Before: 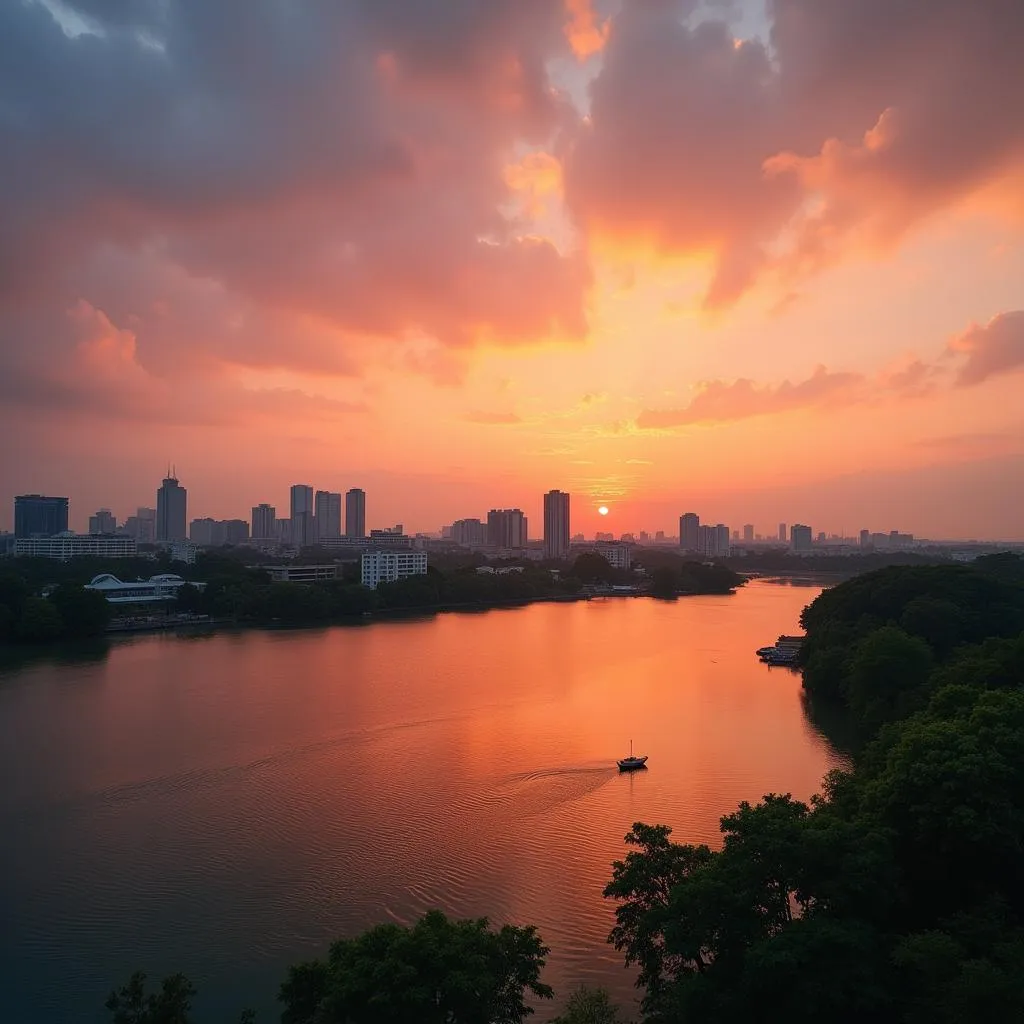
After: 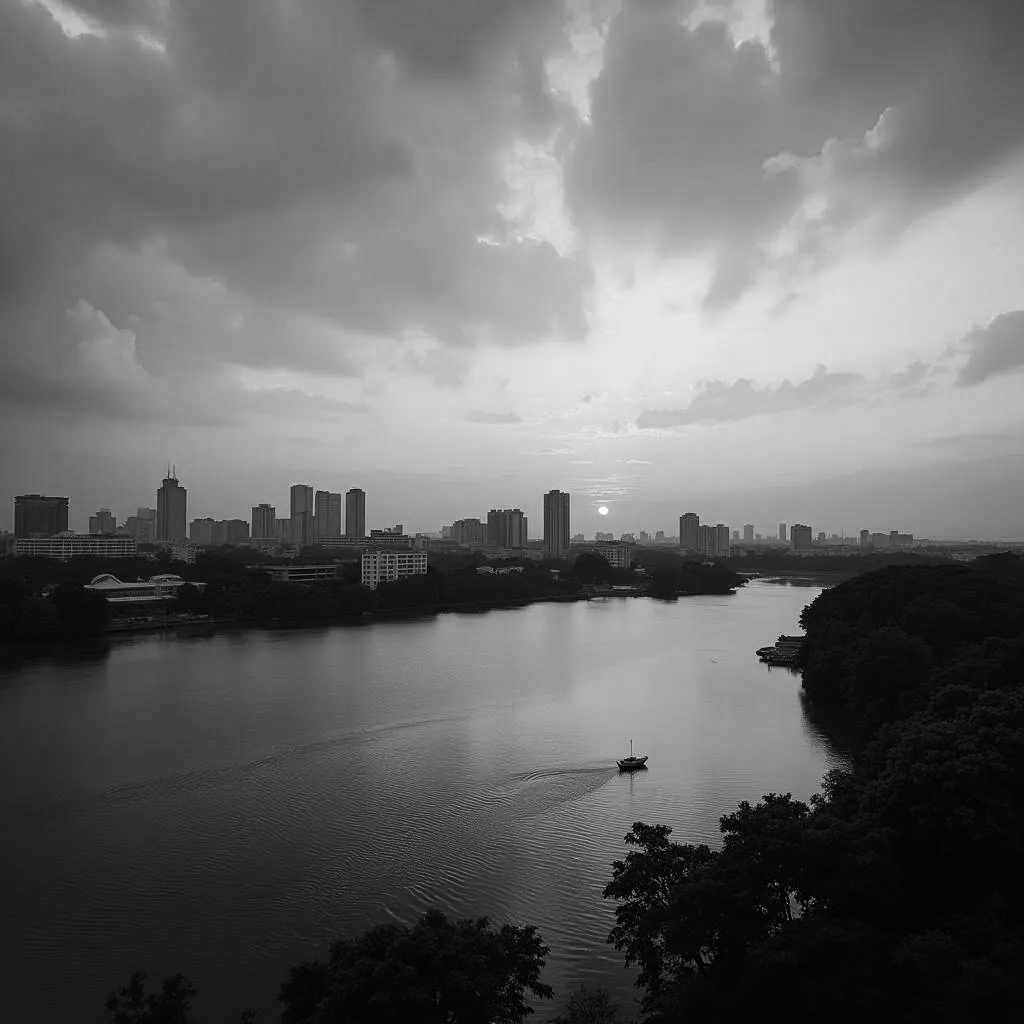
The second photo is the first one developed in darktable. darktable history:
color calibration: output gray [0.246, 0.254, 0.501, 0], illuminant custom, x 0.368, y 0.373, temperature 4331.04 K
tone equalizer: -8 EV -0.777 EV, -7 EV -0.672 EV, -6 EV -0.573 EV, -5 EV -0.376 EV, -3 EV 0.375 EV, -2 EV 0.6 EV, -1 EV 0.687 EV, +0 EV 0.762 EV, edges refinement/feathering 500, mask exposure compensation -1.57 EV, preserve details no
